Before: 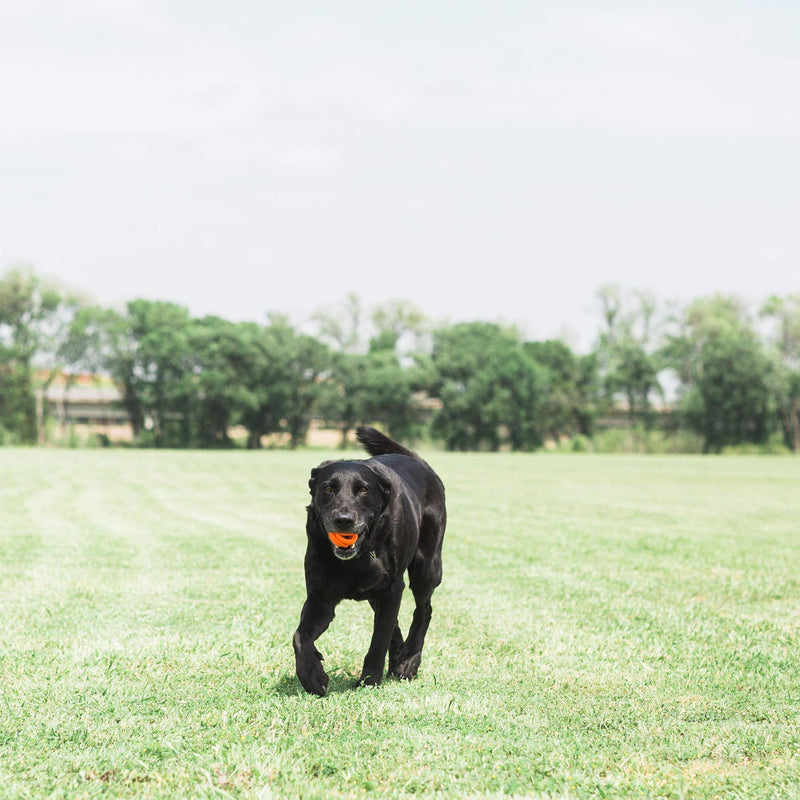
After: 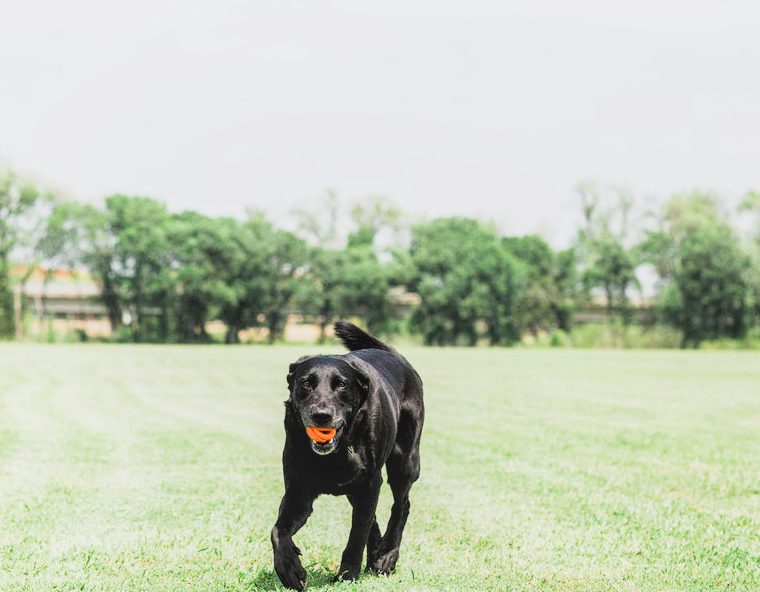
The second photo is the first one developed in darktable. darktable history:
crop and rotate: left 2.991%, top 13.302%, right 1.981%, bottom 12.636%
filmic rgb: black relative exposure -5 EV, white relative exposure 3.5 EV, hardness 3.19, contrast 1.2, highlights saturation mix -30%
white balance: emerald 1
color balance rgb: linear chroma grading › shadows -8%, linear chroma grading › global chroma 10%, perceptual saturation grading › global saturation 2%, perceptual saturation grading › highlights -2%, perceptual saturation grading › mid-tones 4%, perceptual saturation grading › shadows 8%, perceptual brilliance grading › global brilliance 2%, perceptual brilliance grading › highlights -4%, global vibrance 16%, saturation formula JzAzBz (2021)
exposure: exposure 0.367 EV, compensate highlight preservation false
local contrast: detail 110%
